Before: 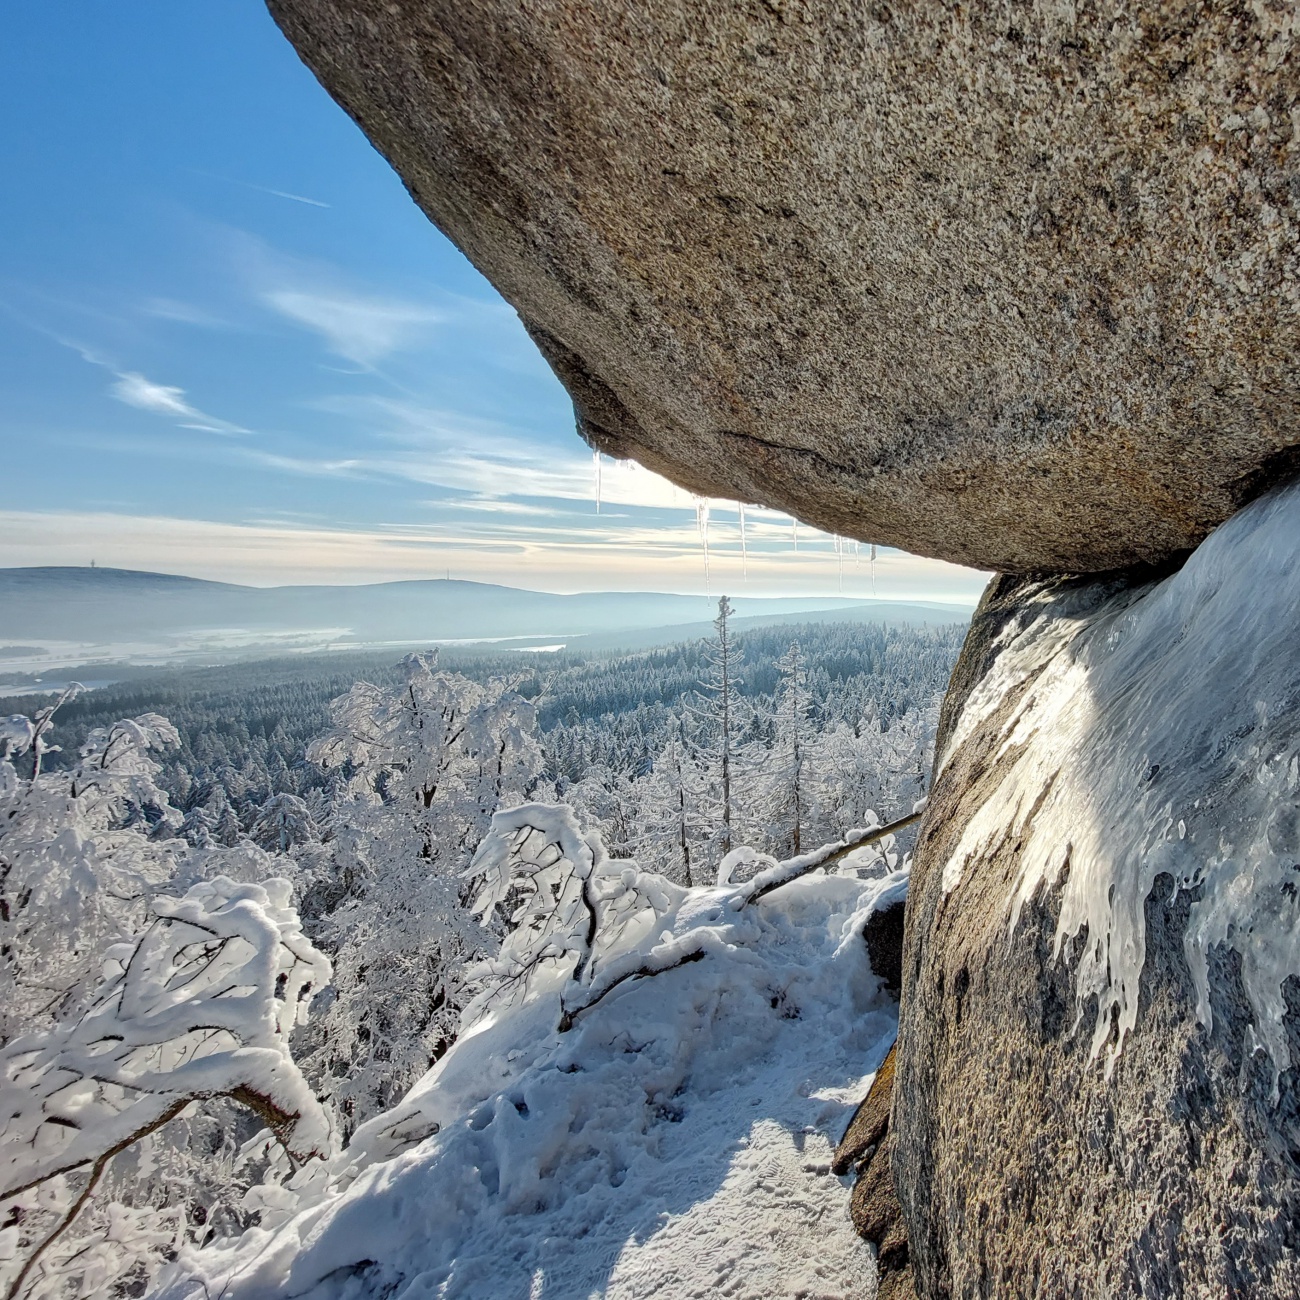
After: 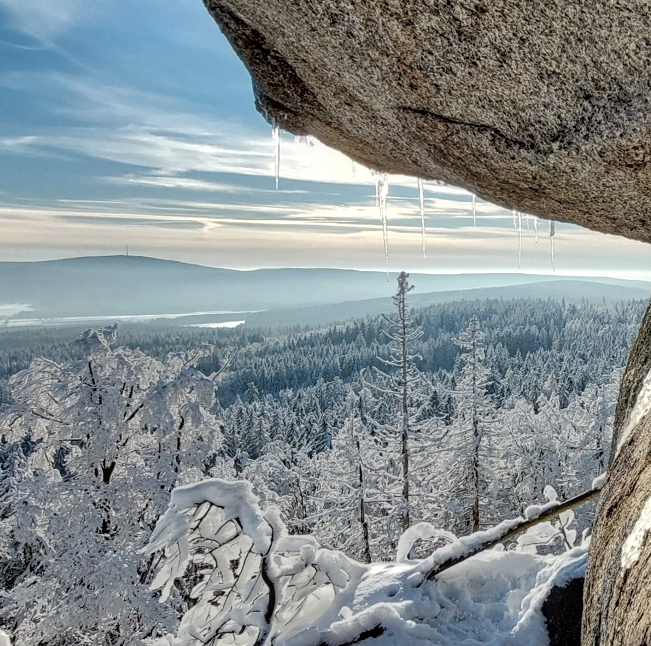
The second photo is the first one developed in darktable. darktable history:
contrast brightness saturation: saturation -0.064
local contrast: on, module defaults
crop: left 24.767%, top 24.925%, right 25.124%, bottom 25.32%
tone curve: curves: ch0 [(0, 0) (0.003, 0.018) (0.011, 0.019) (0.025, 0.02) (0.044, 0.024) (0.069, 0.034) (0.1, 0.049) (0.136, 0.082) (0.177, 0.136) (0.224, 0.196) (0.277, 0.263) (0.335, 0.329) (0.399, 0.401) (0.468, 0.473) (0.543, 0.546) (0.623, 0.625) (0.709, 0.698) (0.801, 0.779) (0.898, 0.867) (1, 1)], color space Lab, independent channels, preserve colors none
shadows and highlights: radius 102.98, shadows 50.39, highlights -64.88, highlights color adjustment 52.8%, soften with gaussian
